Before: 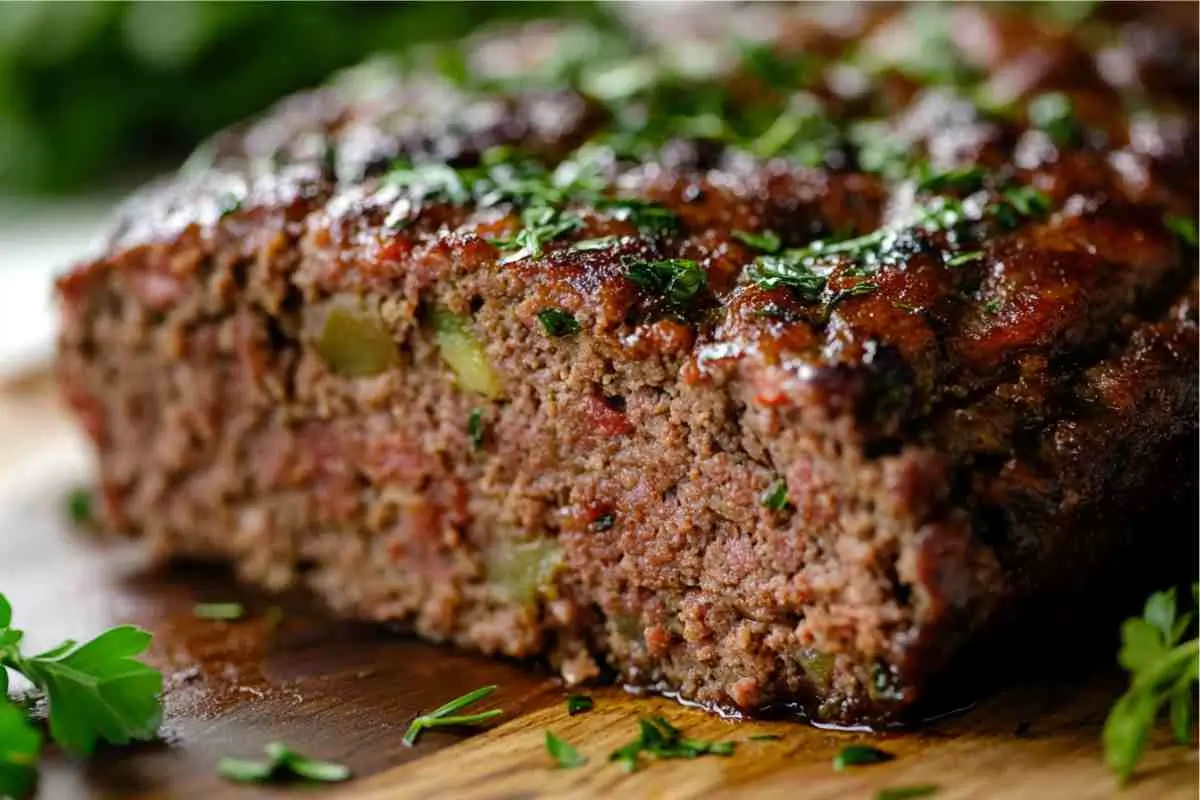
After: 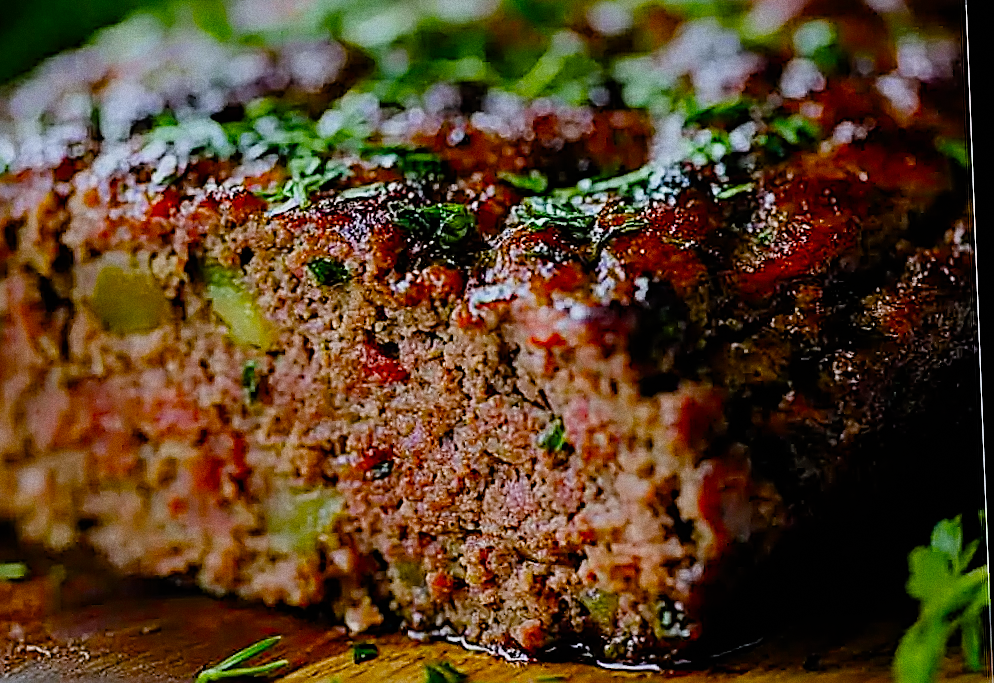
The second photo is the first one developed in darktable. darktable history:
sharpen: amount 1.861
grain: coarseness 0.09 ISO
crop: left 19.159%, top 9.58%, bottom 9.58%
color balance rgb: shadows lift › chroma 1%, shadows lift › hue 113°, highlights gain › chroma 0.2%, highlights gain › hue 333°, perceptual saturation grading › global saturation 20%, perceptual saturation grading › highlights -25%, perceptual saturation grading › shadows 25%, contrast -10%
rotate and perspective: rotation -2.22°, lens shift (horizontal) -0.022, automatic cropping off
filmic rgb: black relative exposure -7.75 EV, white relative exposure 4.4 EV, threshold 3 EV, hardness 3.76, latitude 38.11%, contrast 0.966, highlights saturation mix 10%, shadows ↔ highlights balance 4.59%, color science v4 (2020), enable highlight reconstruction true
white balance: red 0.924, blue 1.095
